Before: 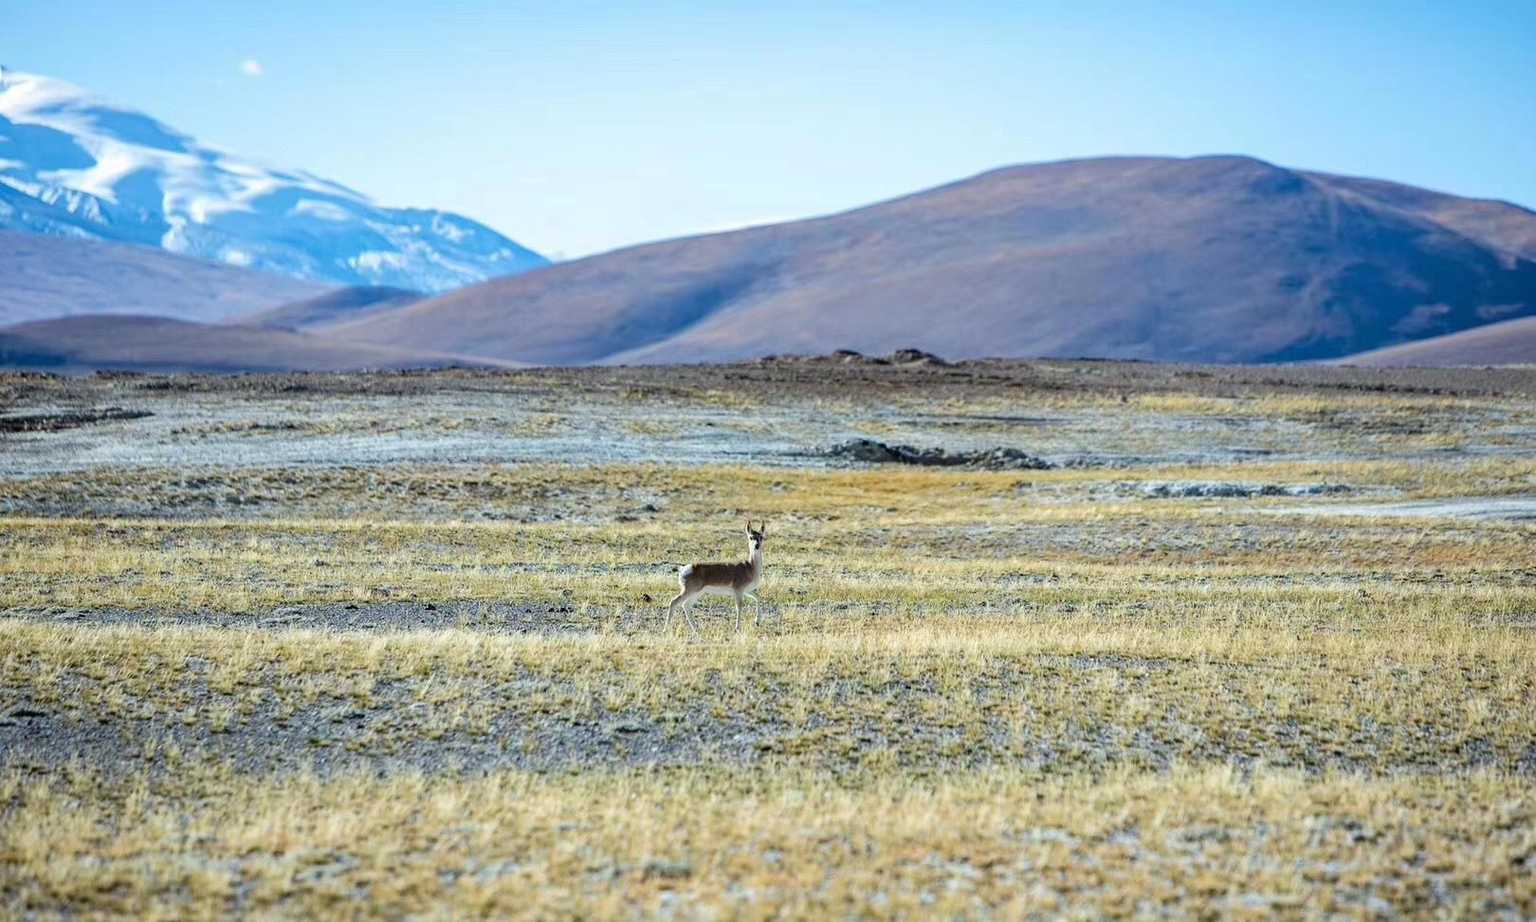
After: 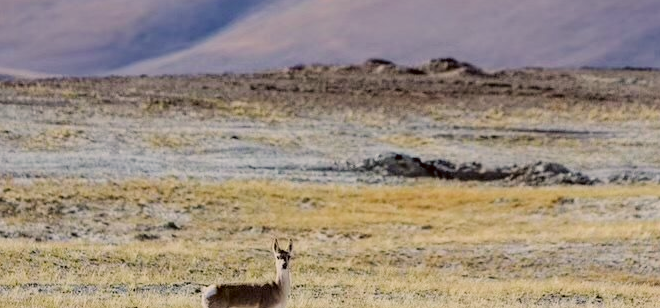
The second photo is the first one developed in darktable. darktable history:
filmic rgb: black relative exposure -7.65 EV, white relative exposure 4.56 EV, hardness 3.61
color correction: highlights a* 6.67, highlights b* 8.41, shadows a* 5.55, shadows b* 7.05, saturation 0.929
crop: left 31.754%, top 31.917%, right 27.482%, bottom 36.362%
